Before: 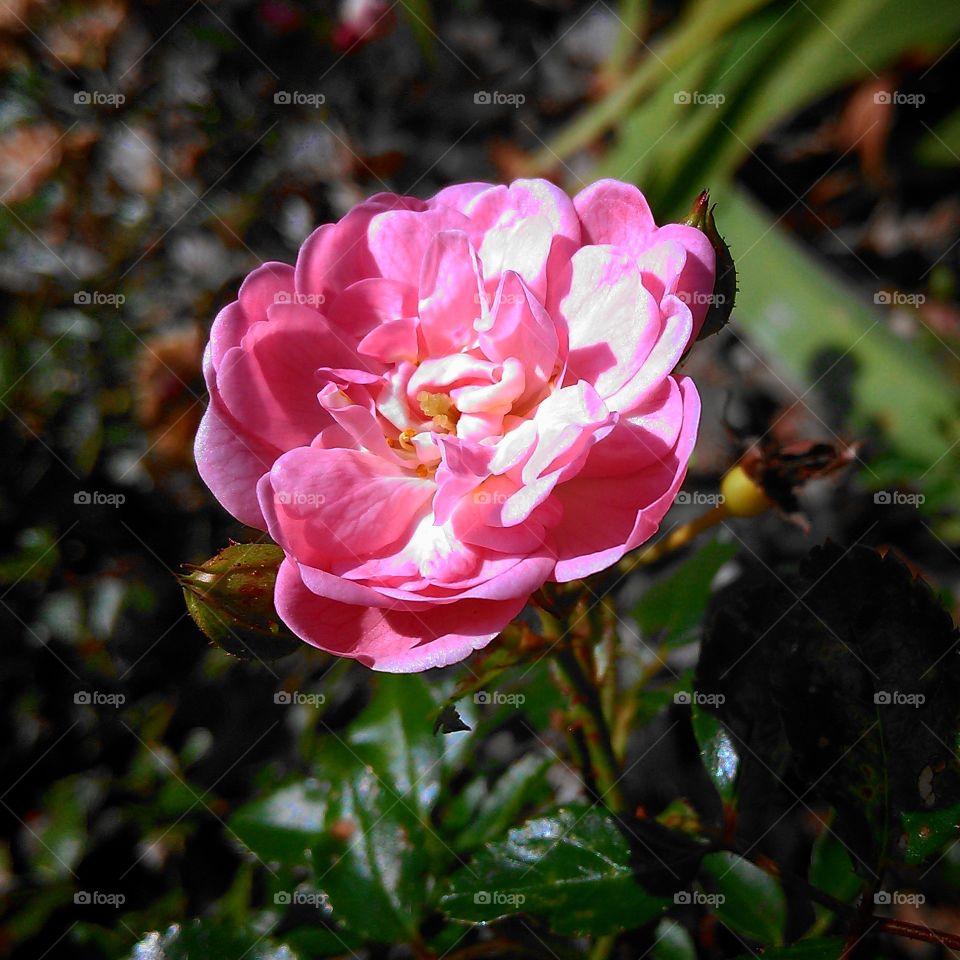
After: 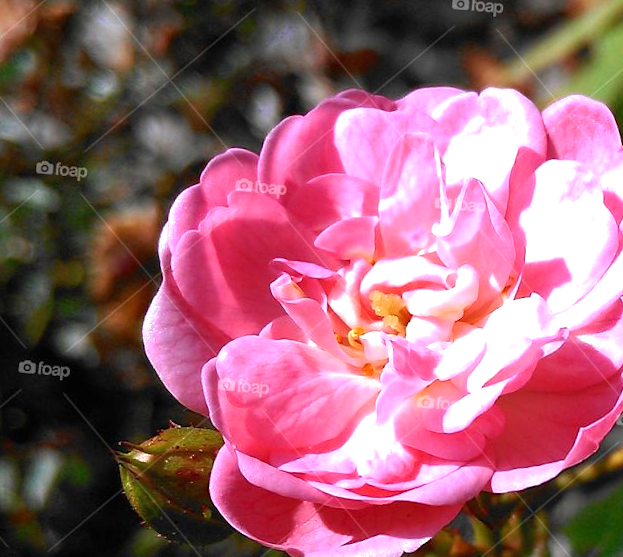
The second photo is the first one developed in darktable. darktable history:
exposure: black level correction 0, exposure 0.702 EV, compensate highlight preservation false
crop and rotate: angle -5.01°, left 2.091%, top 6.732%, right 27.559%, bottom 30.37%
